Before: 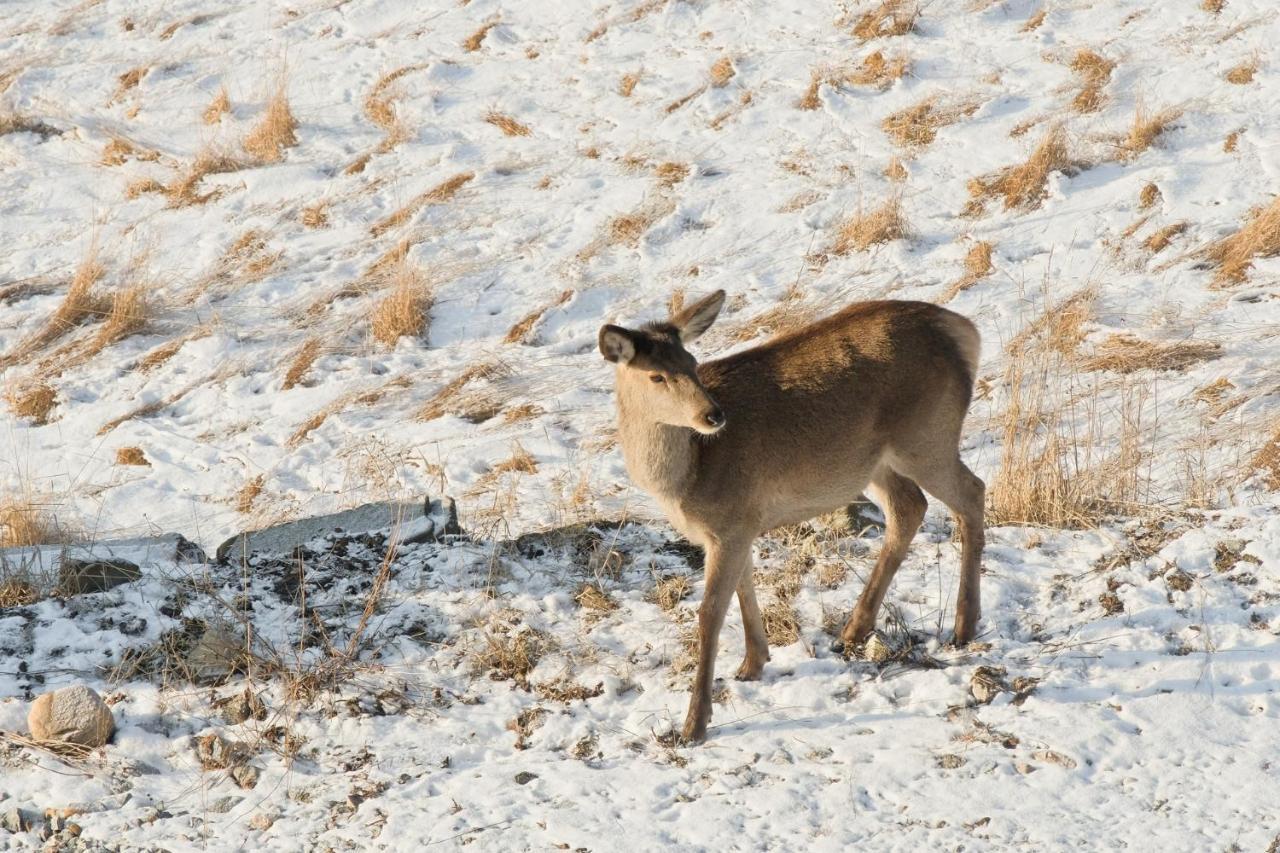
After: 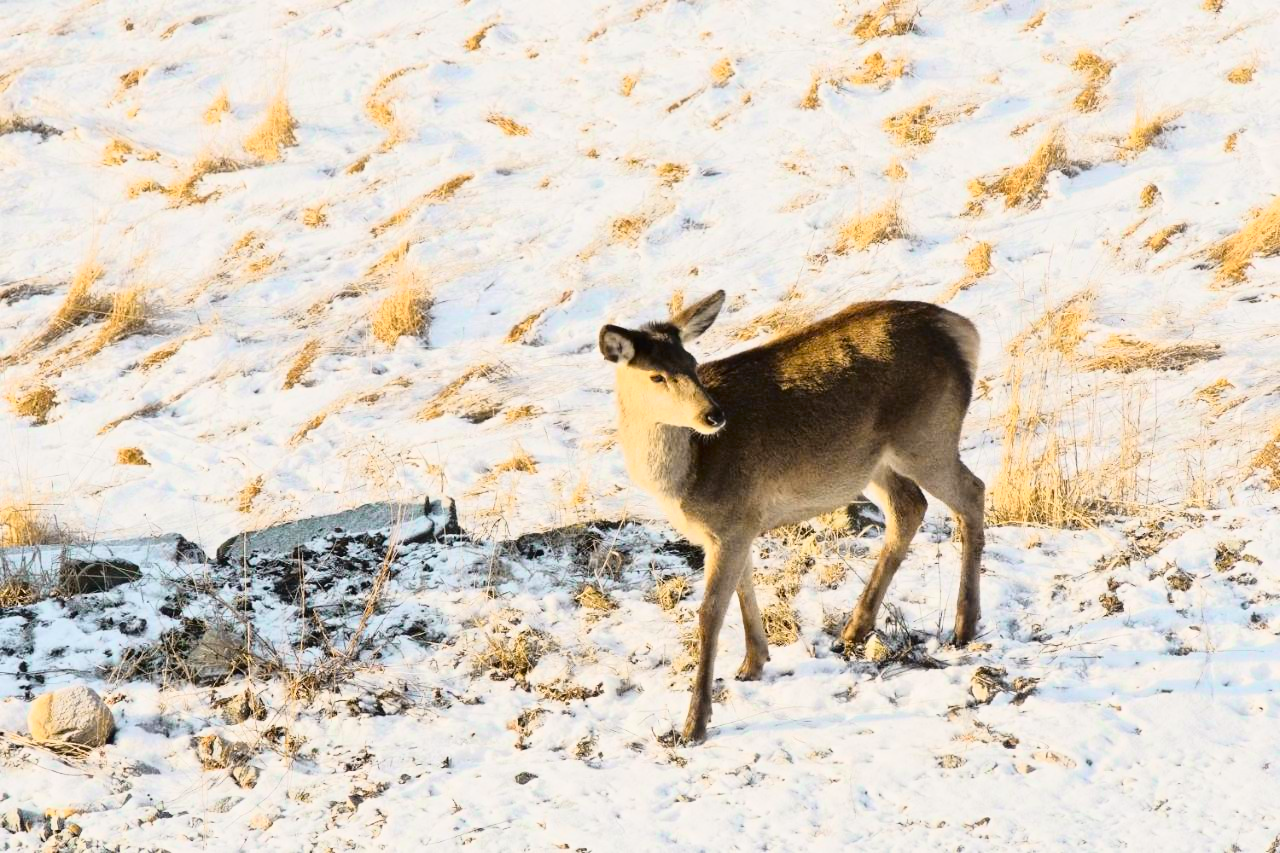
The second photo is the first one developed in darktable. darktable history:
tone curve: curves: ch0 [(0, 0) (0.187, 0.12) (0.392, 0.438) (0.704, 0.86) (0.858, 0.938) (1, 0.981)]; ch1 [(0, 0) (0.402, 0.36) (0.476, 0.456) (0.498, 0.501) (0.518, 0.521) (0.58, 0.598) (0.619, 0.663) (0.692, 0.744) (1, 1)]; ch2 [(0, 0) (0.427, 0.417) (0.483, 0.481) (0.503, 0.503) (0.526, 0.53) (0.563, 0.585) (0.626, 0.703) (0.699, 0.753) (0.997, 0.858)], color space Lab, independent channels
